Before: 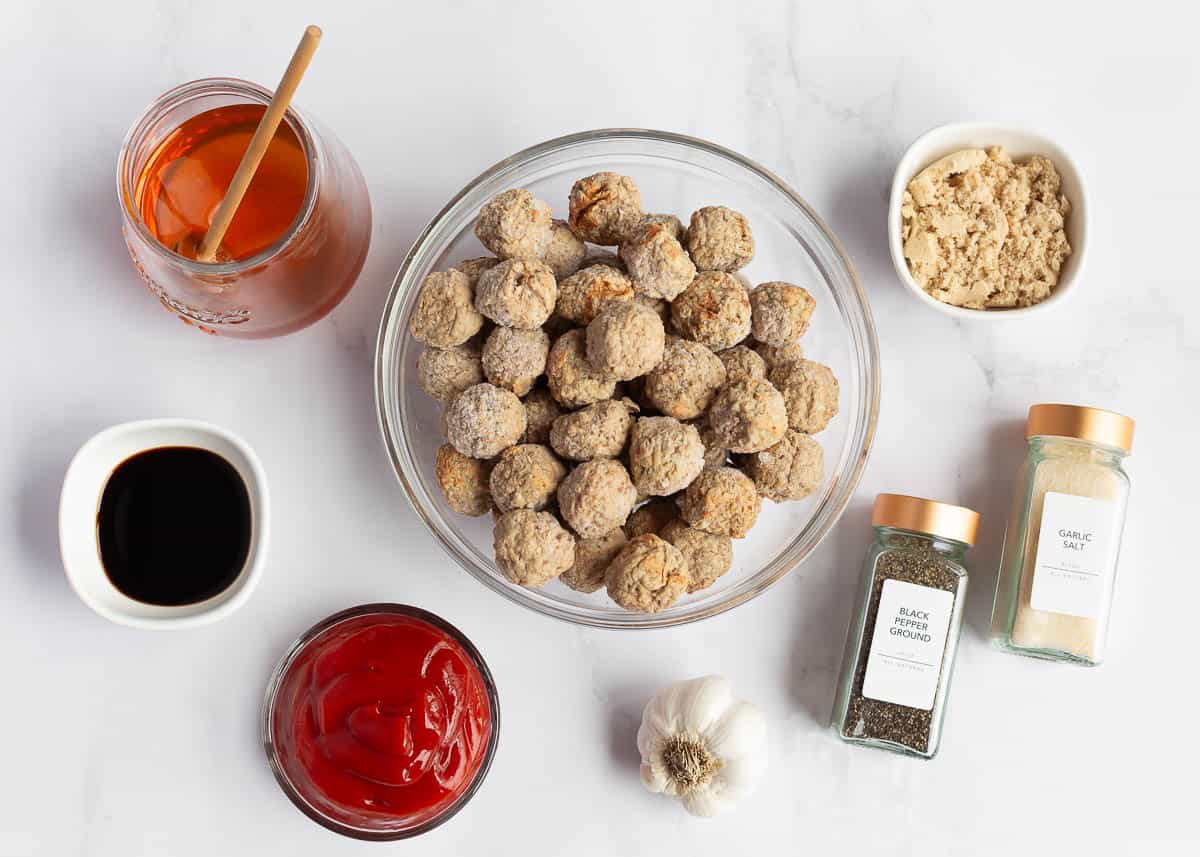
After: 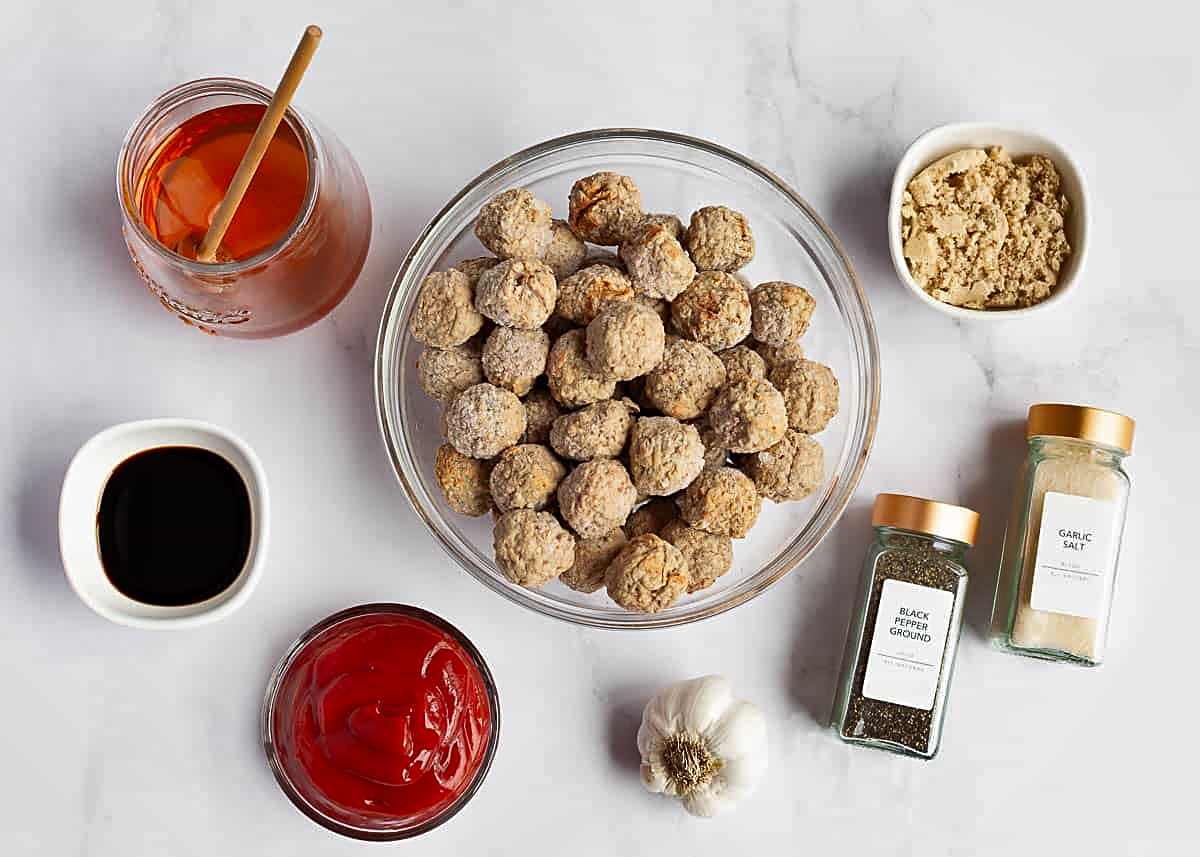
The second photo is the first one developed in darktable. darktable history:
sharpen: amount 0.494
shadows and highlights: shadows 22.55, highlights -48.5, soften with gaussian
haze removal: compatibility mode true, adaptive false
